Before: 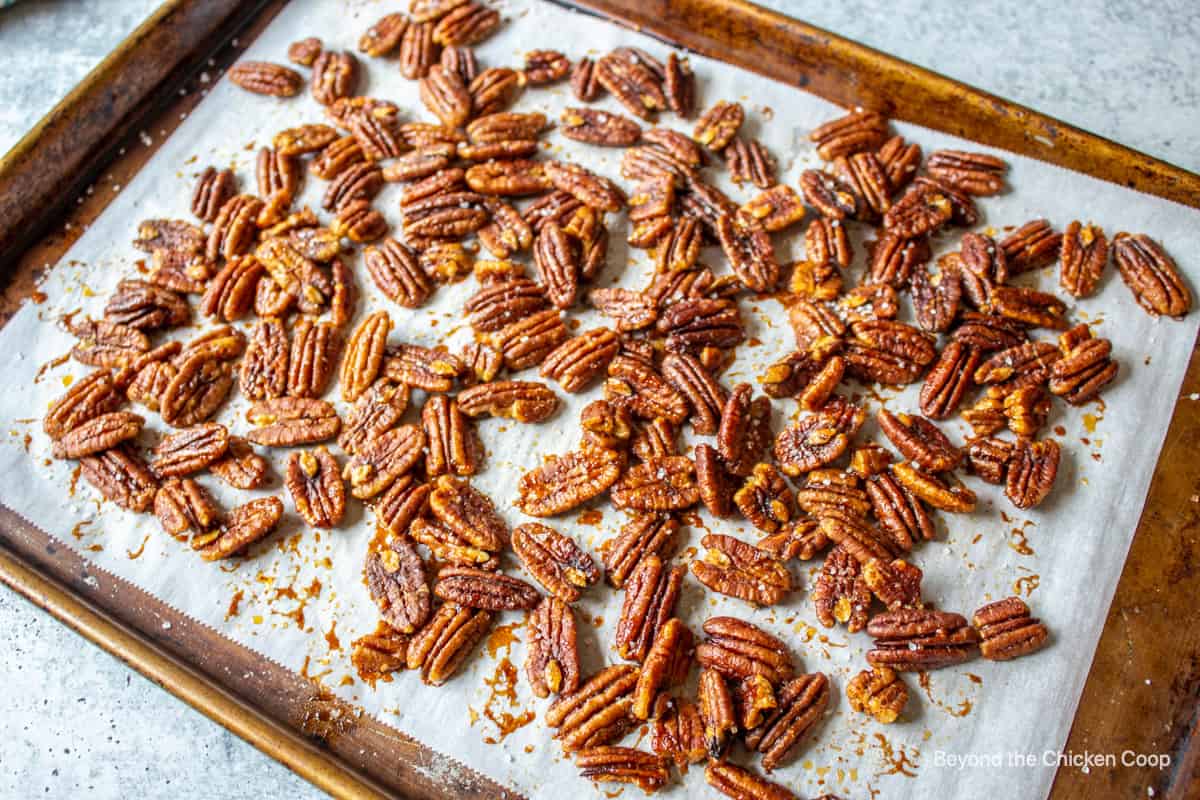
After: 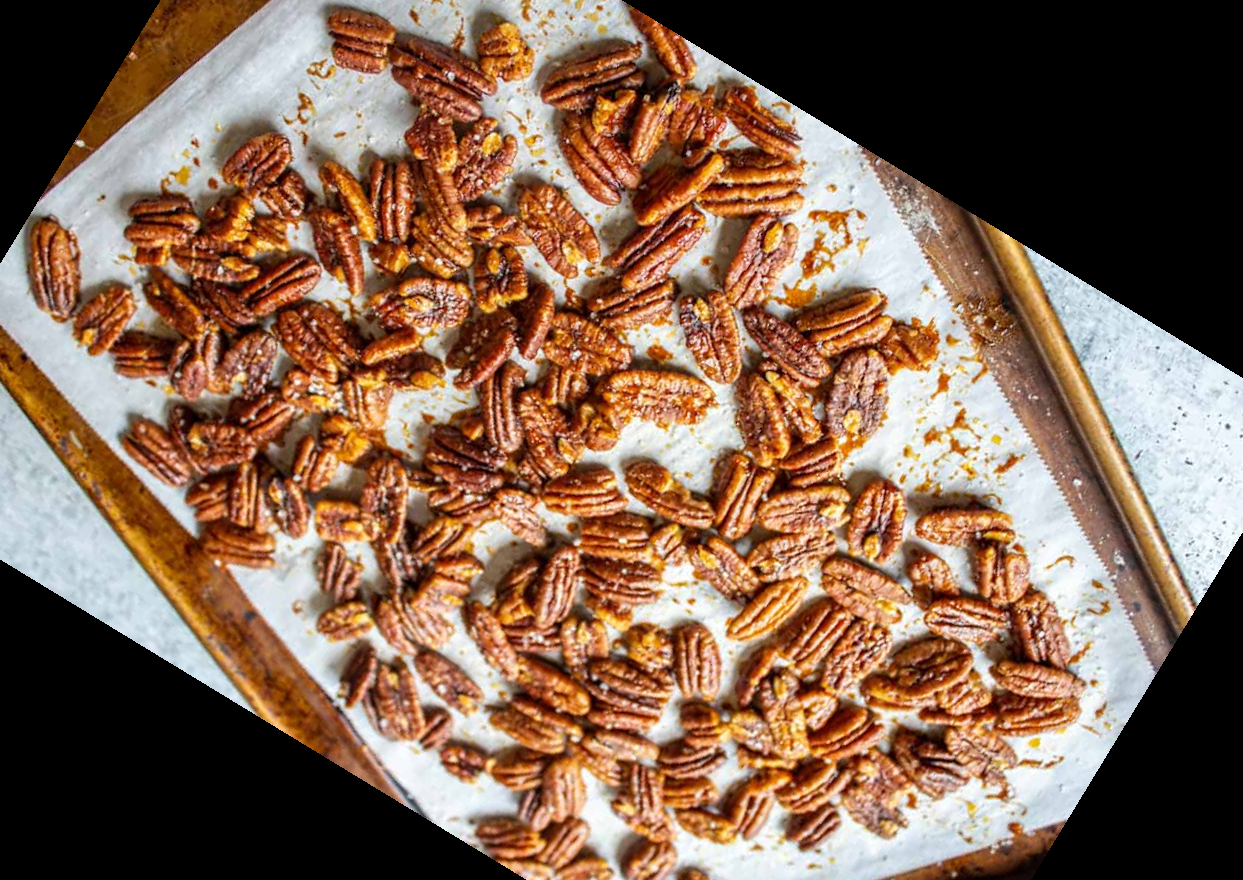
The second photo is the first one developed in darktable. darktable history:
color contrast: green-magenta contrast 0.96
crop and rotate: angle 148.68°, left 9.111%, top 15.603%, right 4.588%, bottom 17.041%
